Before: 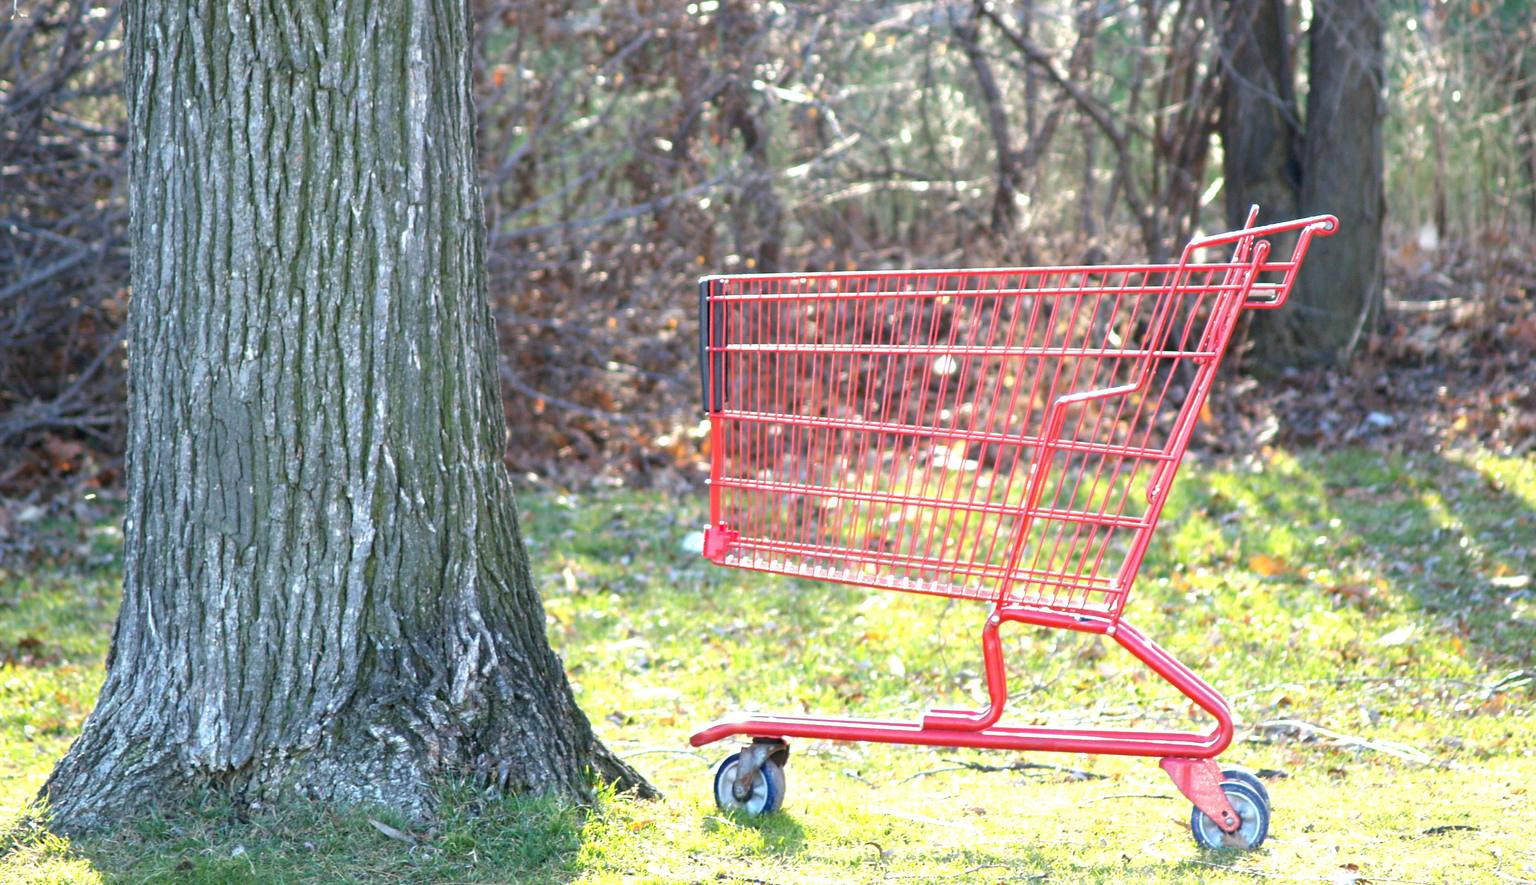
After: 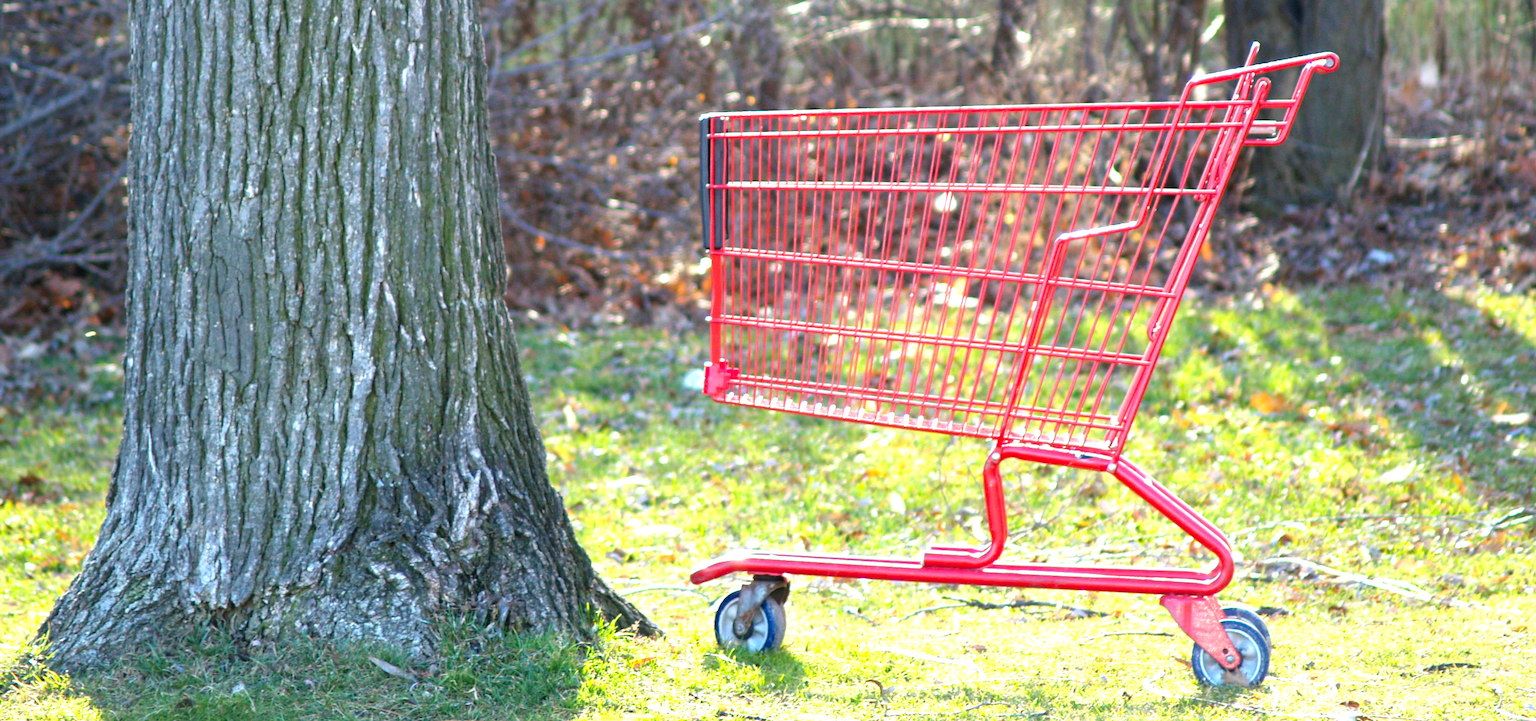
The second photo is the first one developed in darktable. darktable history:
crop and rotate: top 18.507%
contrast brightness saturation: contrast 0.04, saturation 0.16
